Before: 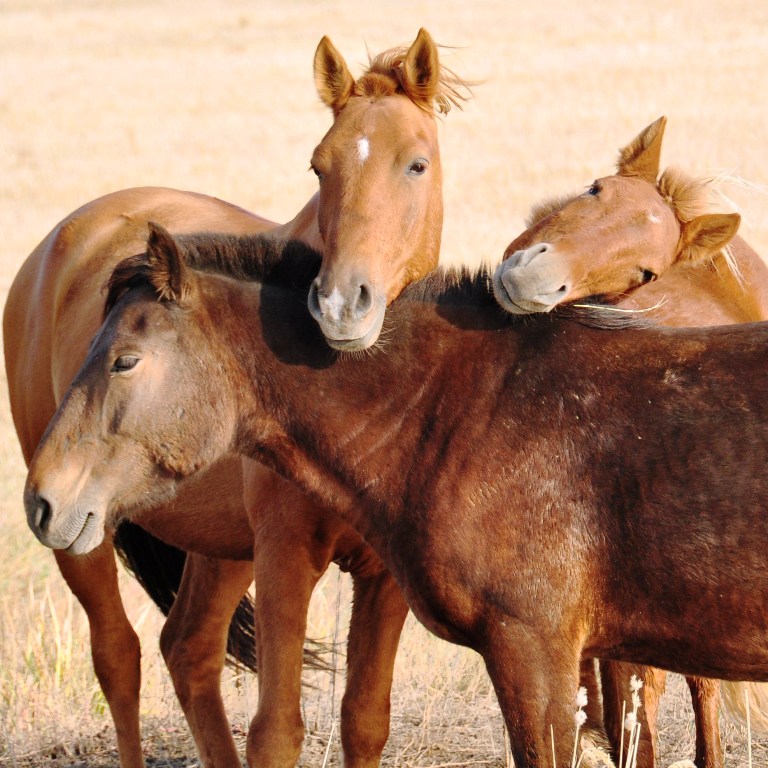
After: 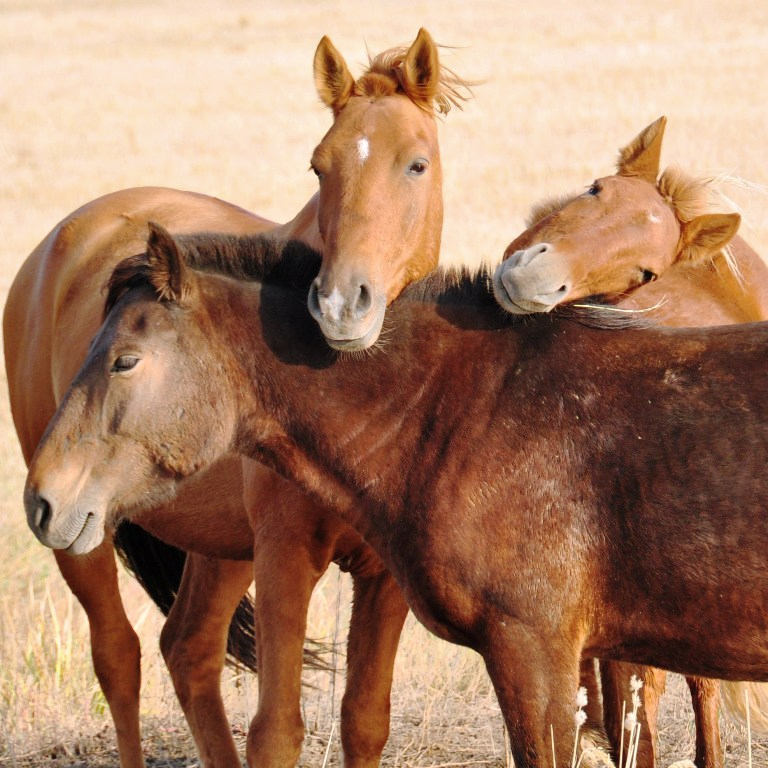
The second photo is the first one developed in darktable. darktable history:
tone equalizer: on, module defaults
shadows and highlights: shadows 25.02, highlights -24.66
